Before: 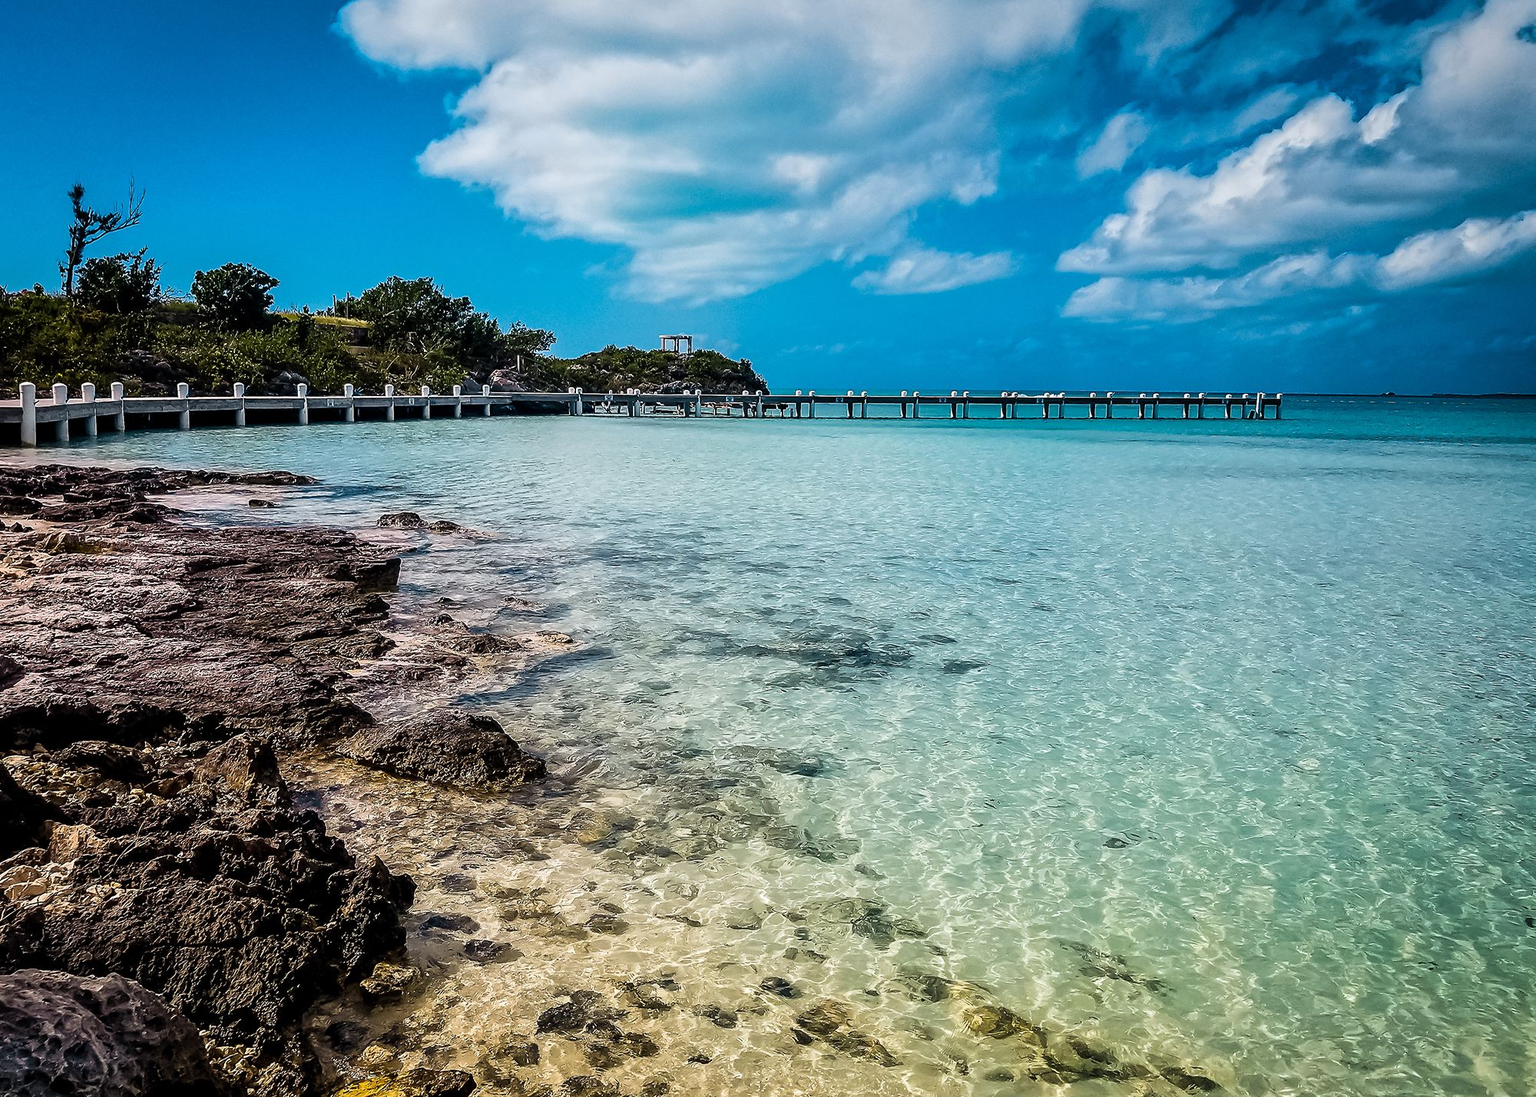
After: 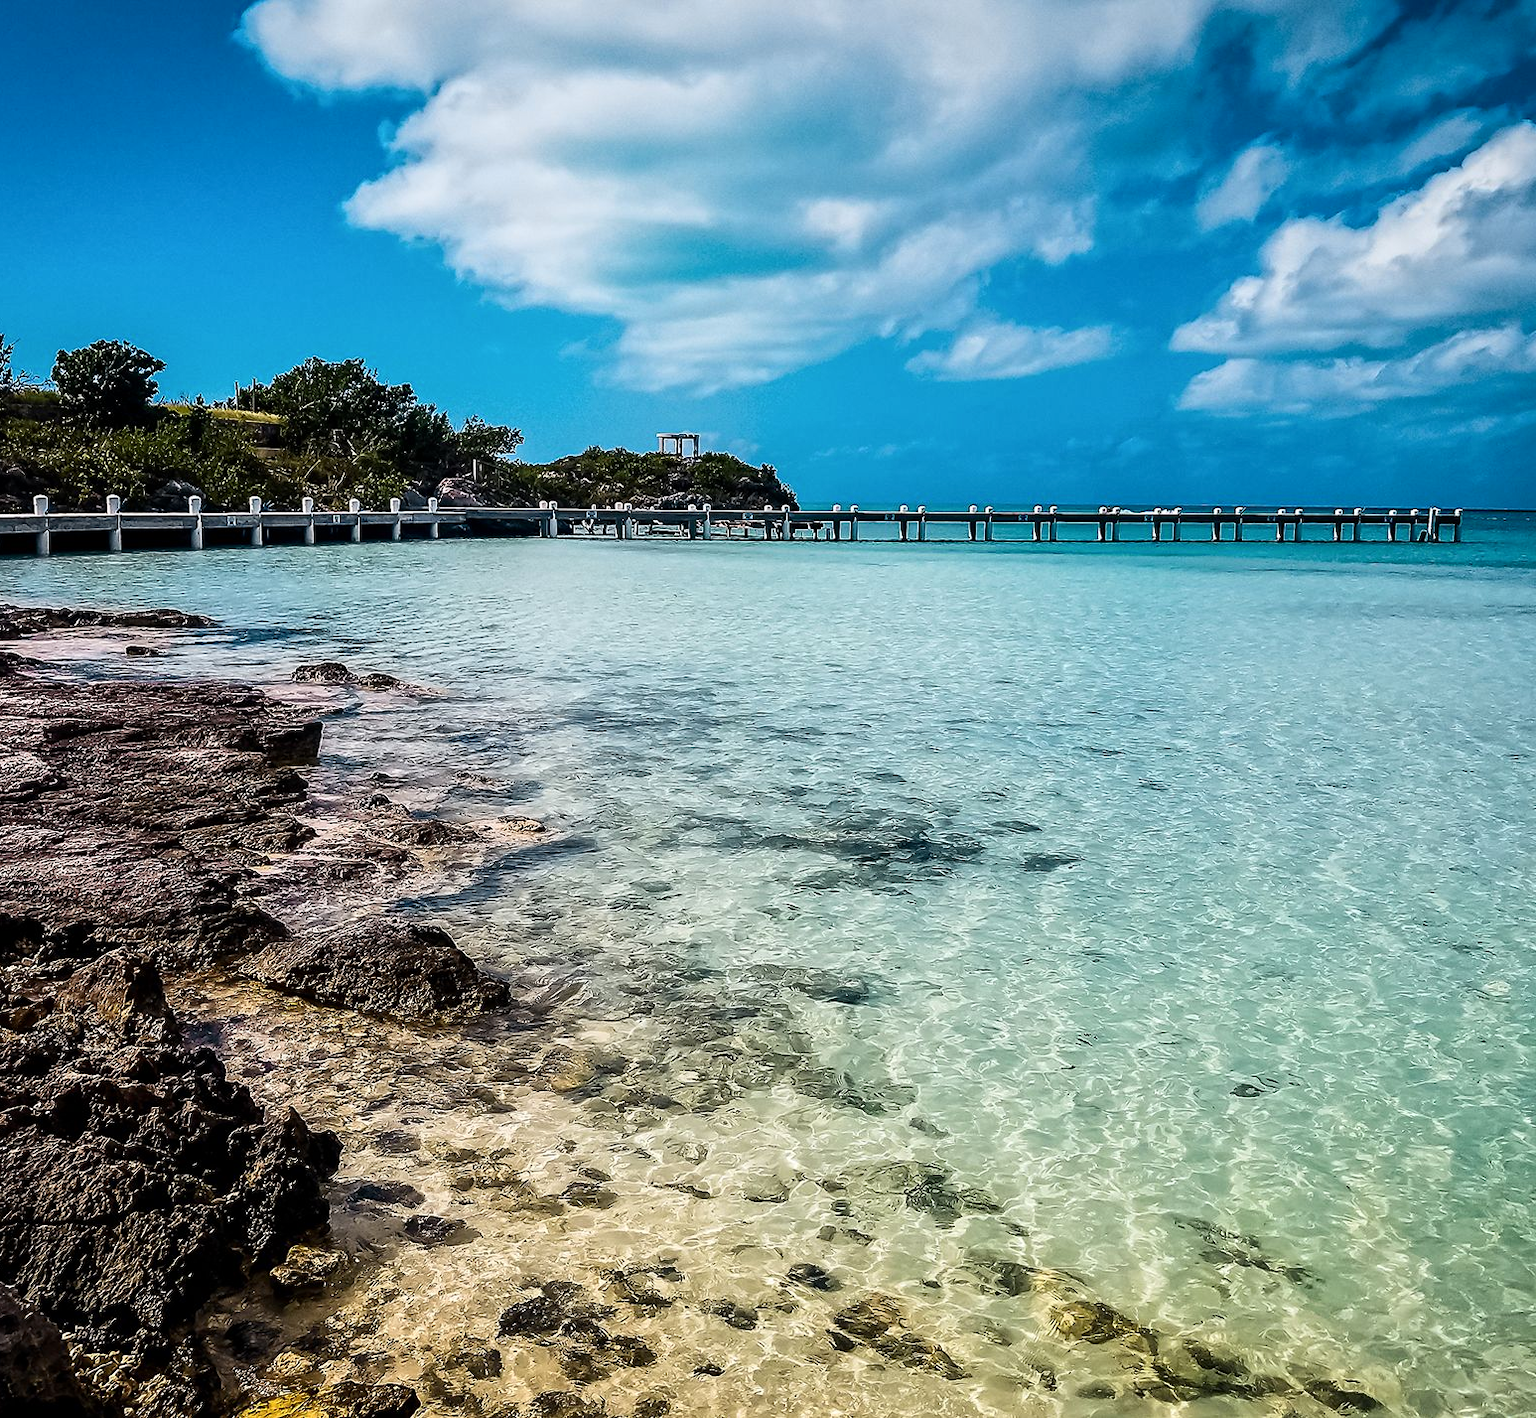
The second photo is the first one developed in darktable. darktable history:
contrast brightness saturation: contrast 0.139
crop: left 9.89%, right 12.742%
